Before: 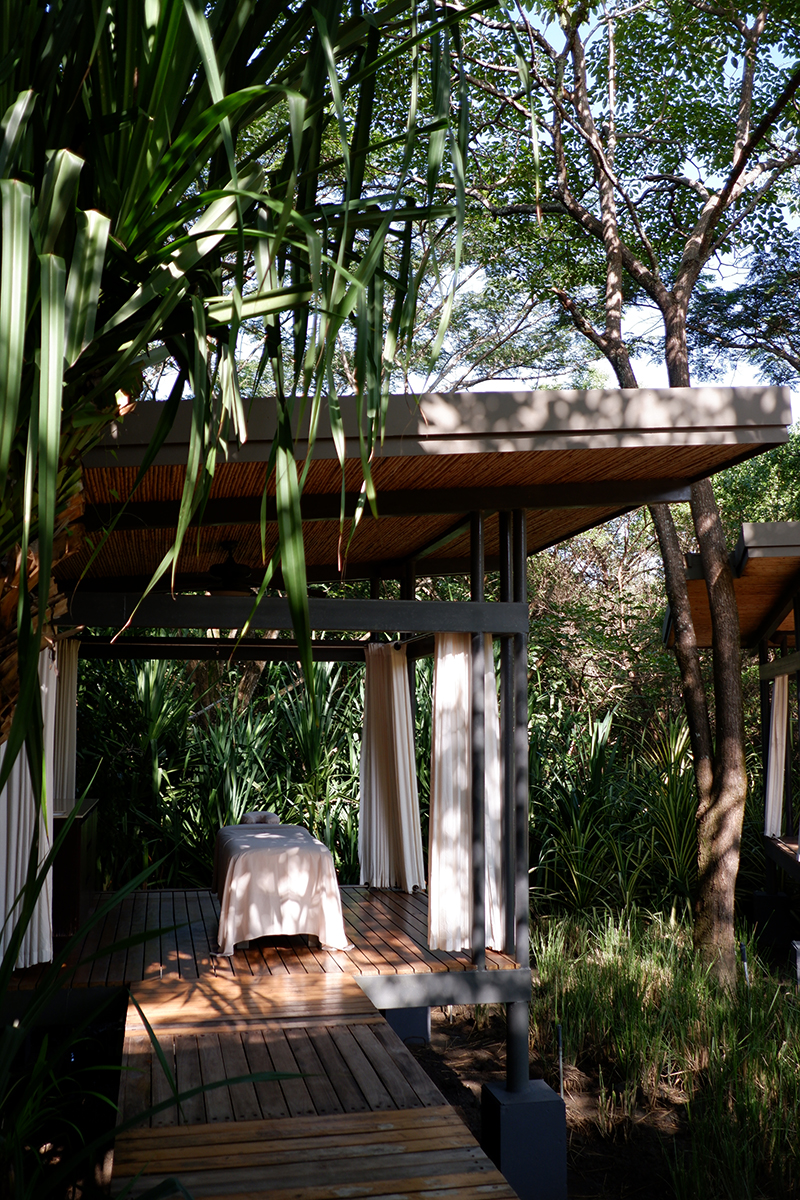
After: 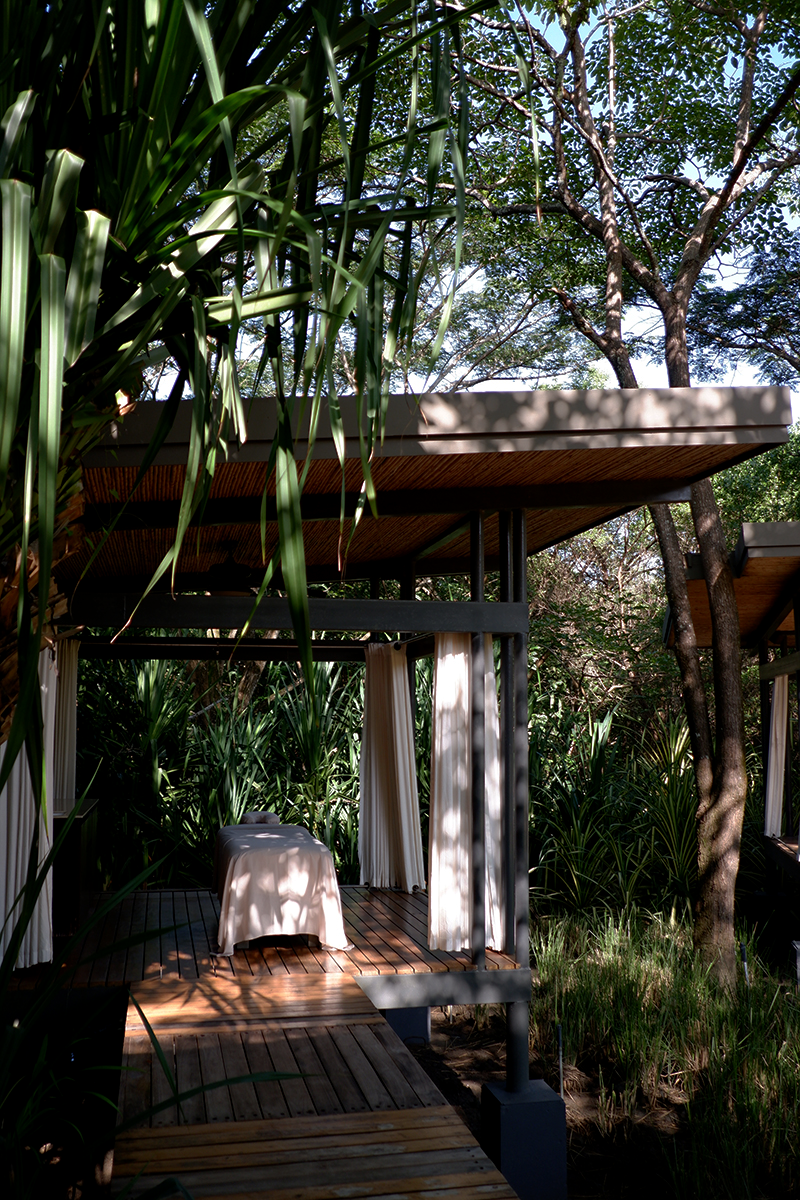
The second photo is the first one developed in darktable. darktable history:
exposure: black level correction 0.002, compensate highlight preservation false
base curve: curves: ch0 [(0, 0) (0.595, 0.418) (1, 1)], preserve colors none
